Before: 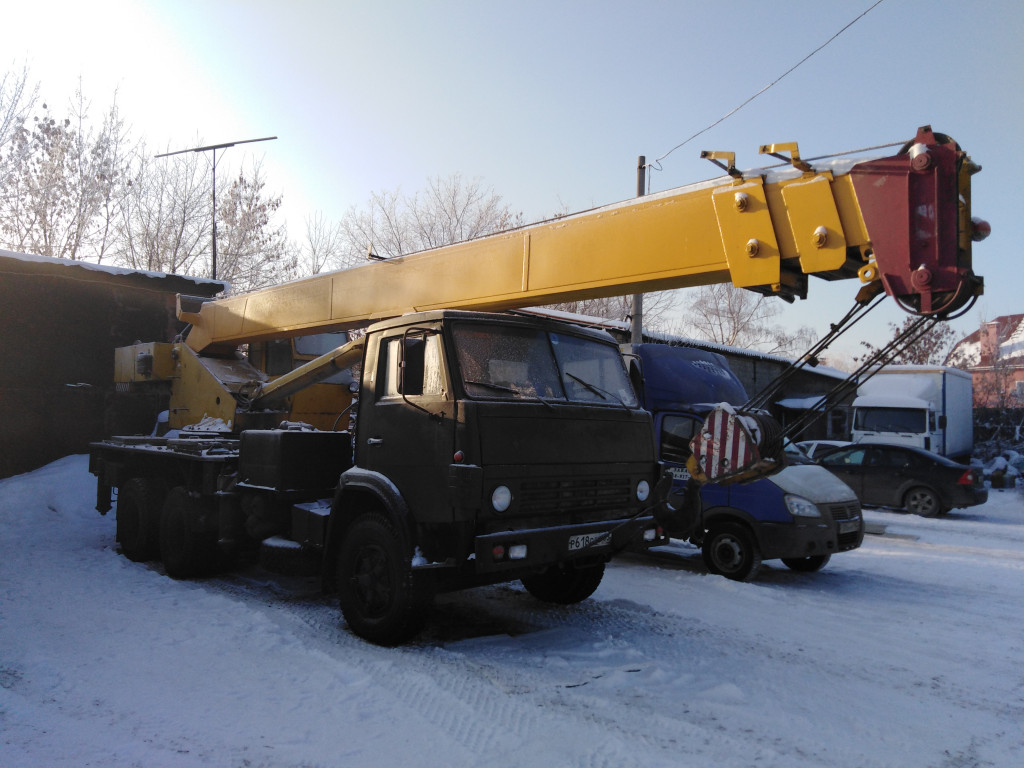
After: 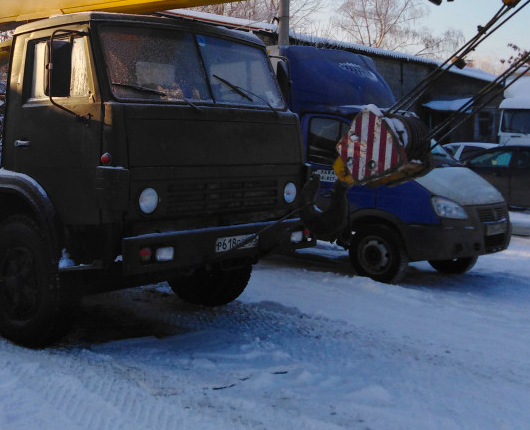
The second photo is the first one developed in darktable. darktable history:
crop: left 34.479%, top 38.822%, right 13.718%, bottom 5.172%
color balance rgb: perceptual saturation grading › global saturation 40%, global vibrance 15%
